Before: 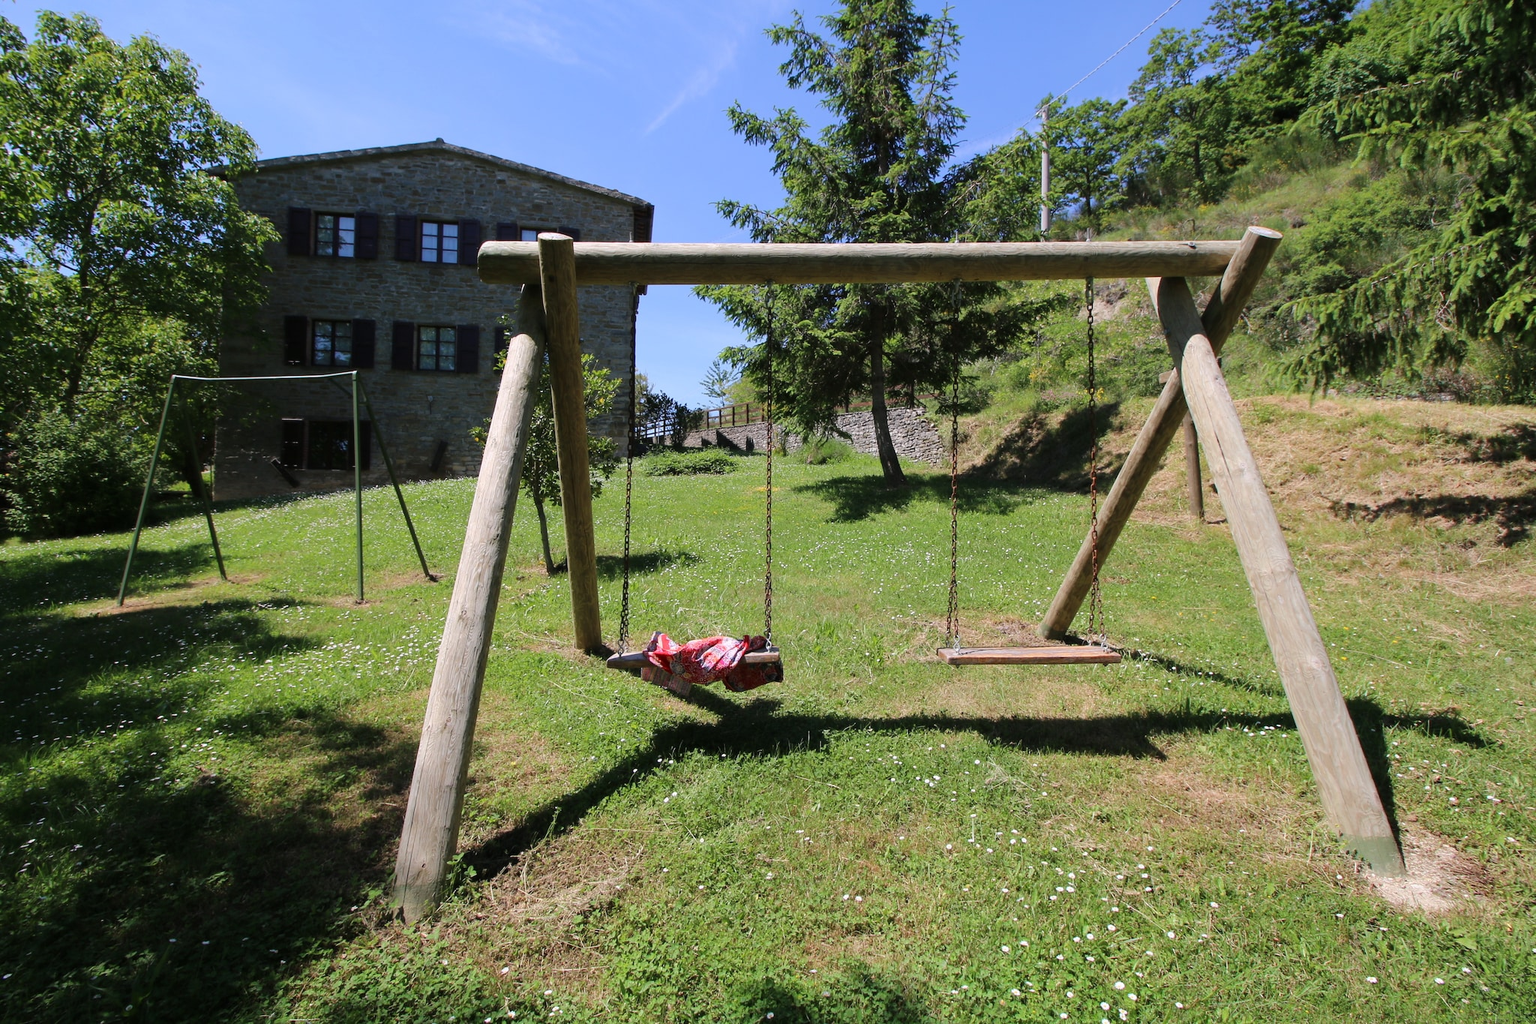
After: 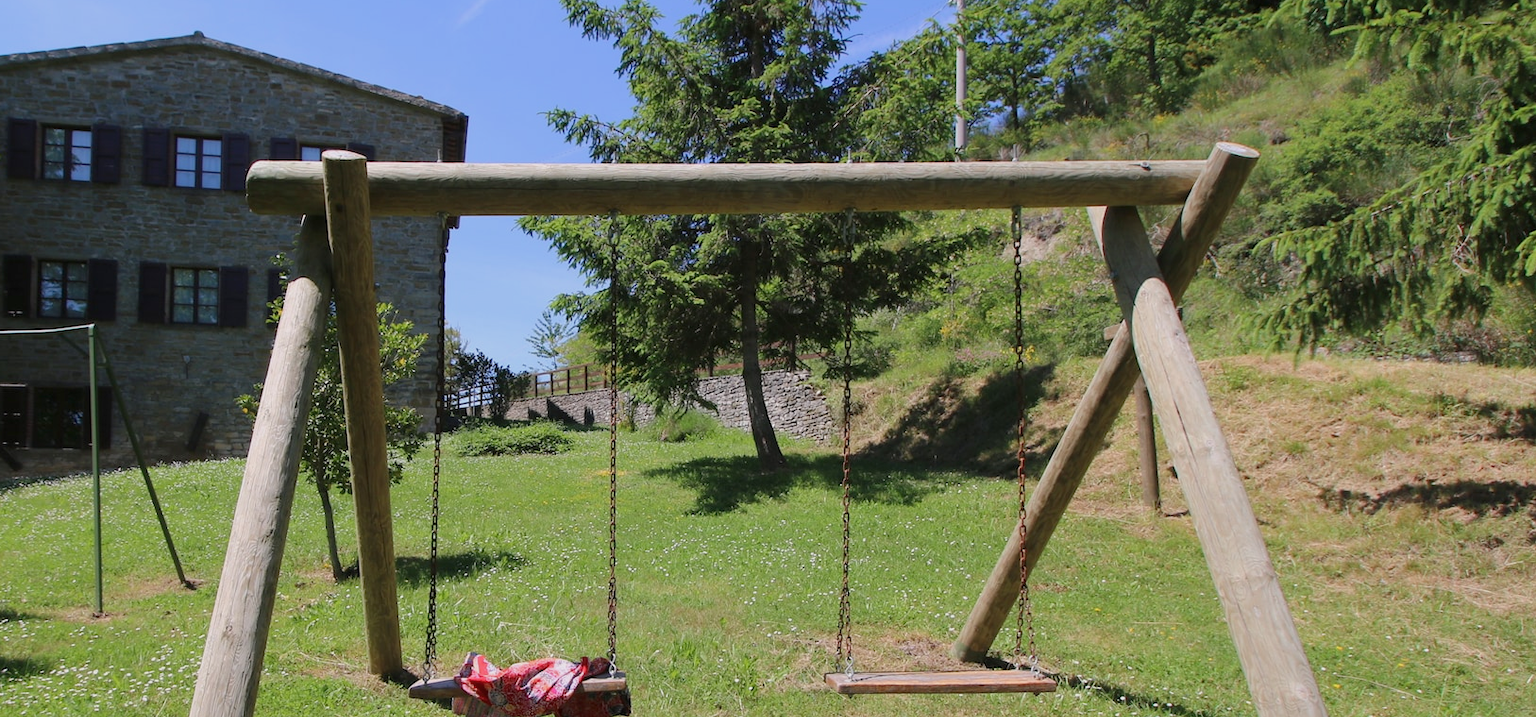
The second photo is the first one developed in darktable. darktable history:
color balance rgb: perceptual saturation grading › global saturation -0.31%, global vibrance -8%, contrast -13%, saturation formula JzAzBz (2021)
crop: left 18.38%, top 11.092%, right 2.134%, bottom 33.217%
